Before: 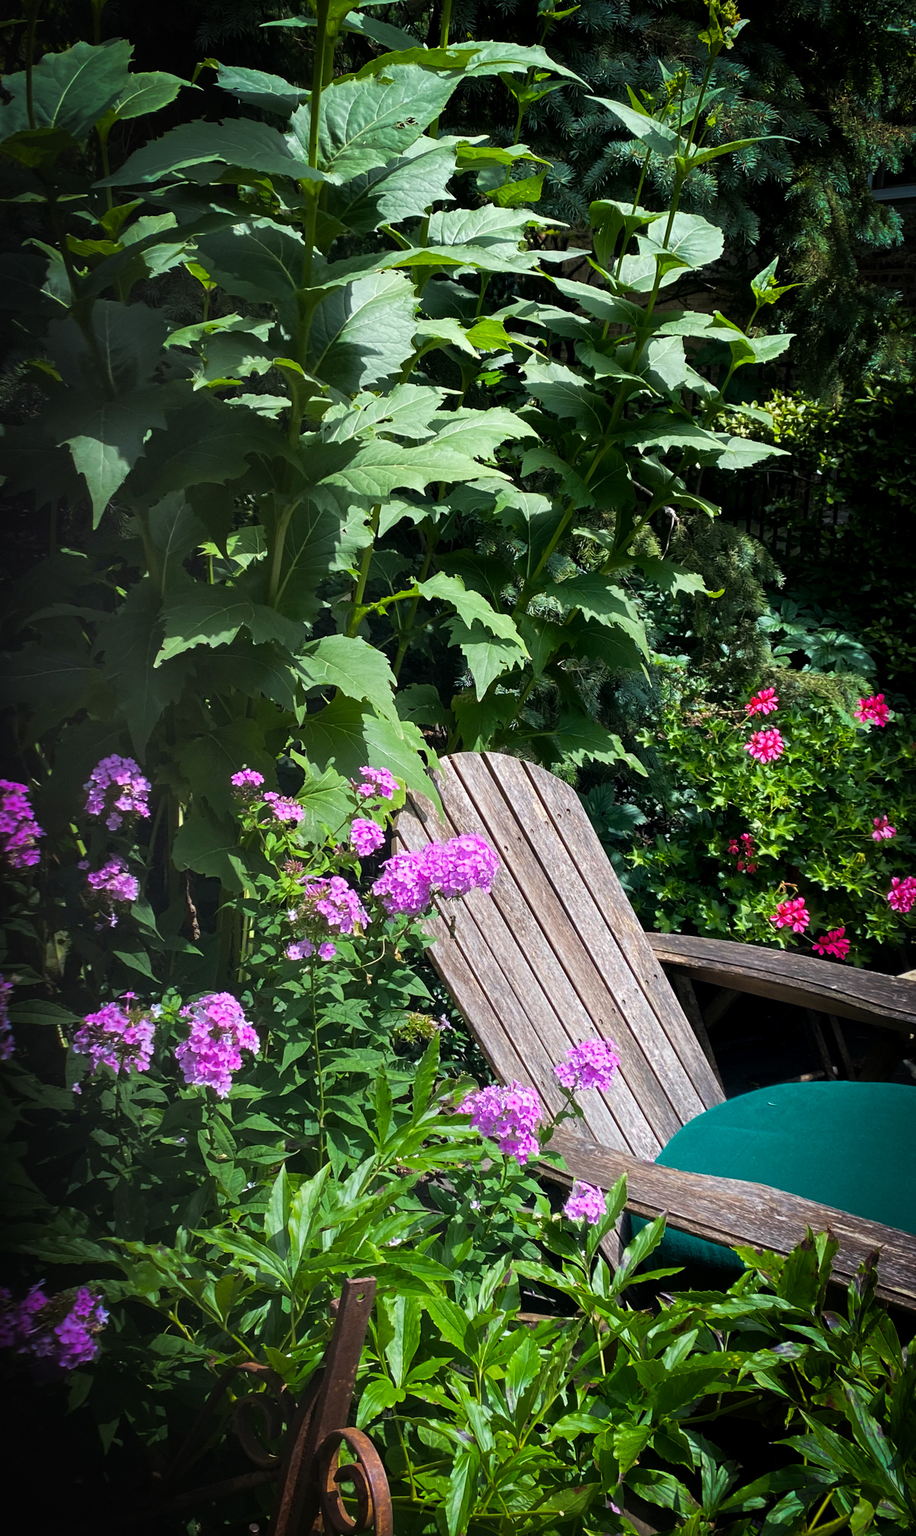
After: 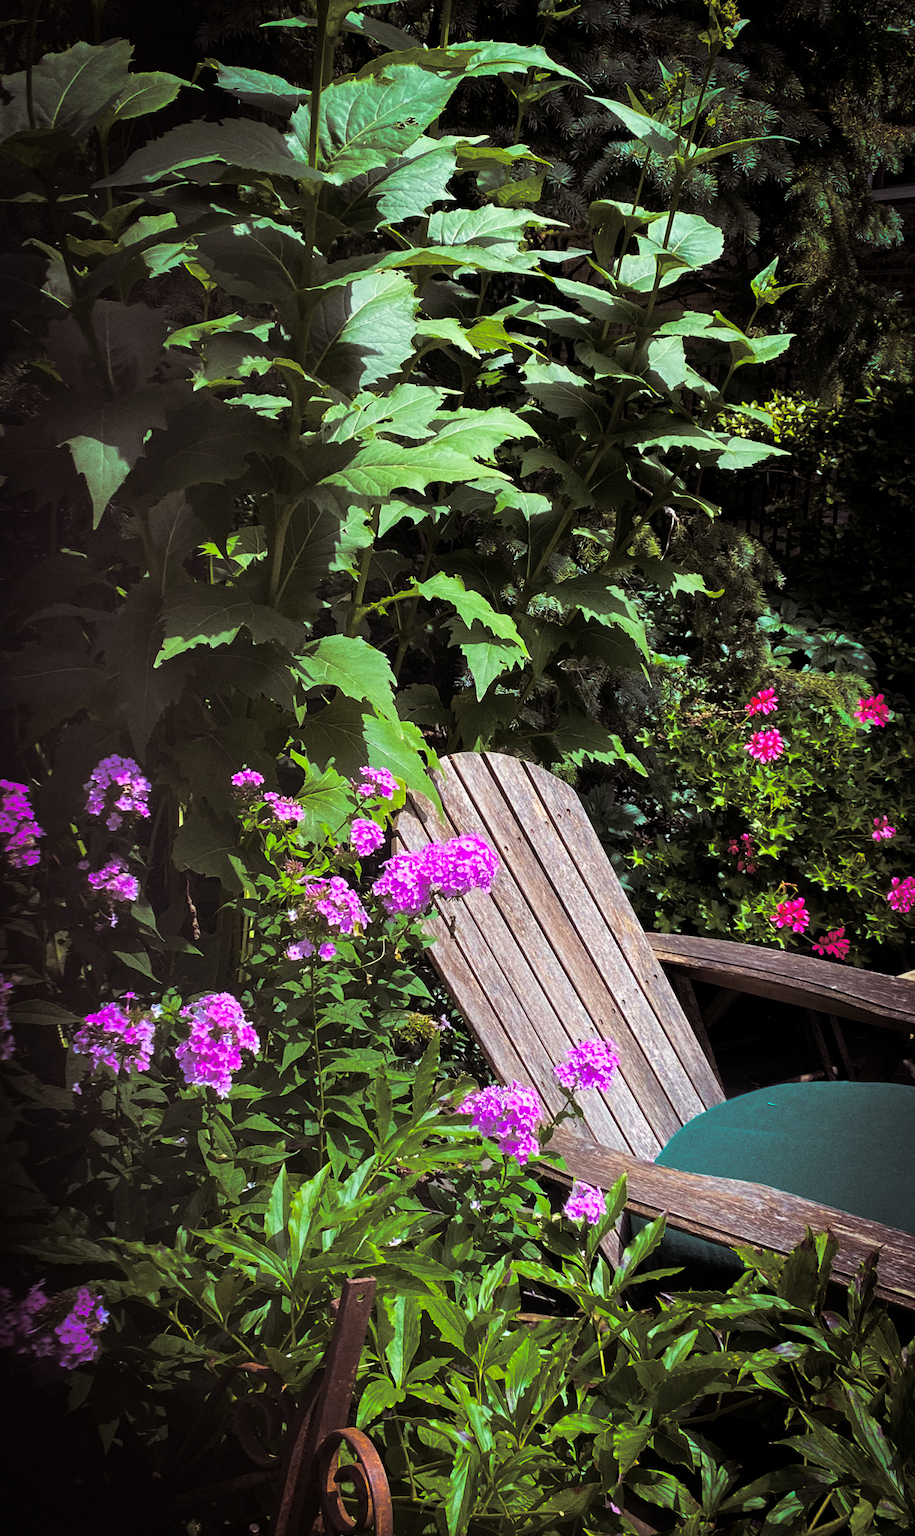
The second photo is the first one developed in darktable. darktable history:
grain: on, module defaults
color balance rgb: linear chroma grading › global chroma 15%, perceptual saturation grading › global saturation 30%
split-toning: shadows › saturation 0.24, highlights › hue 54°, highlights › saturation 0.24
